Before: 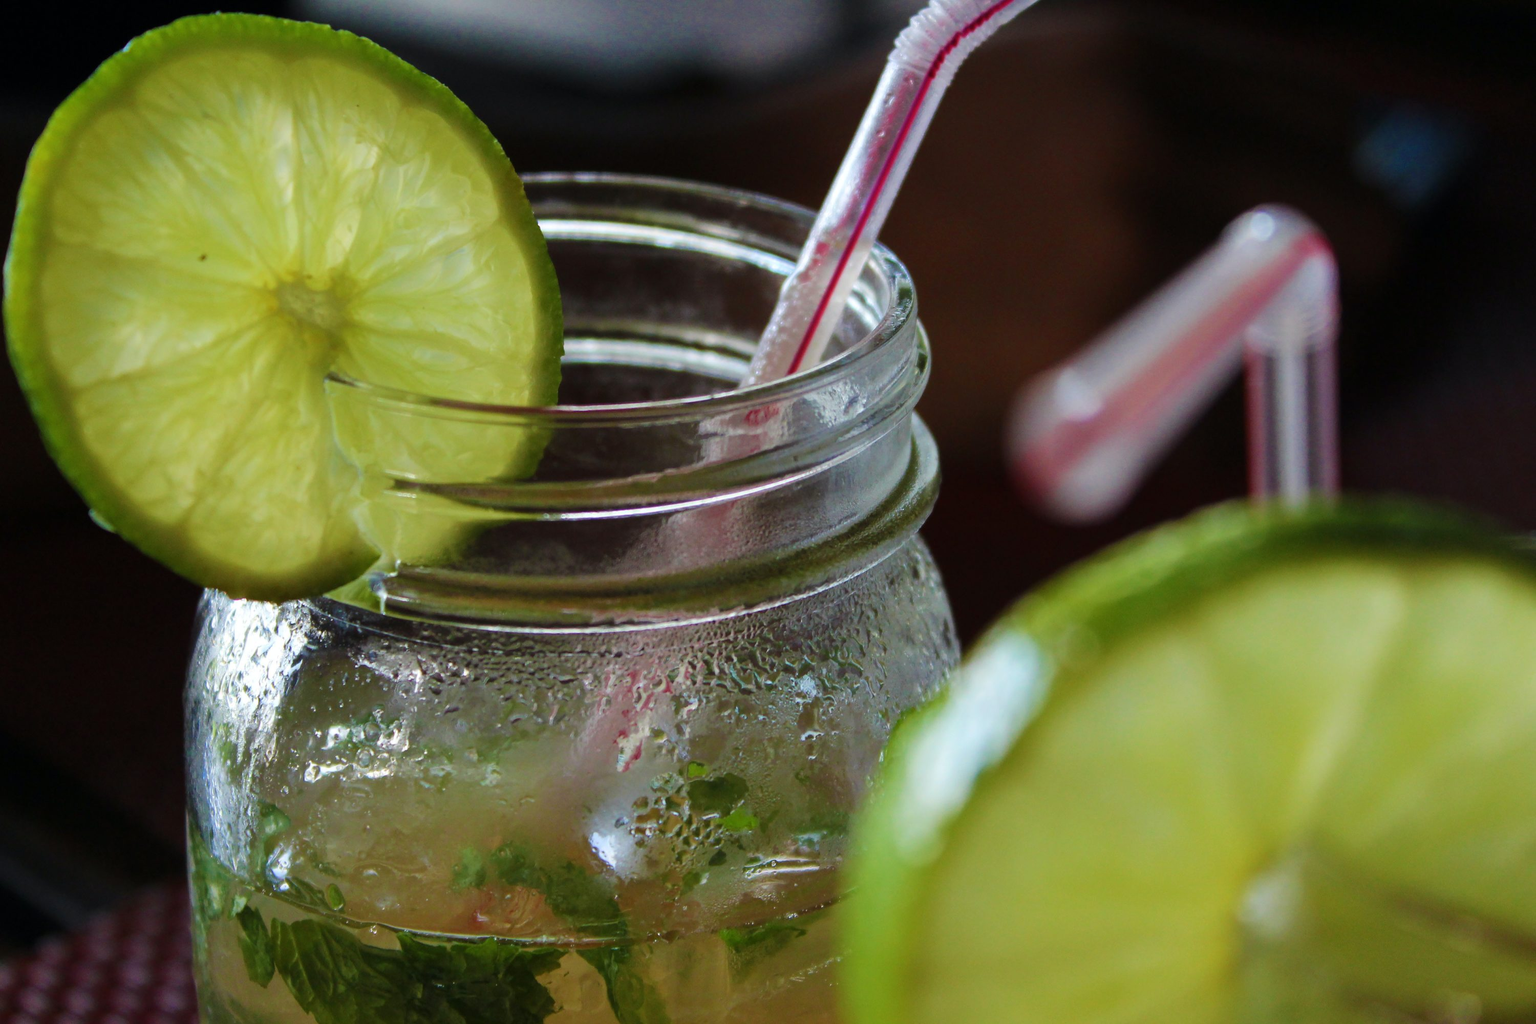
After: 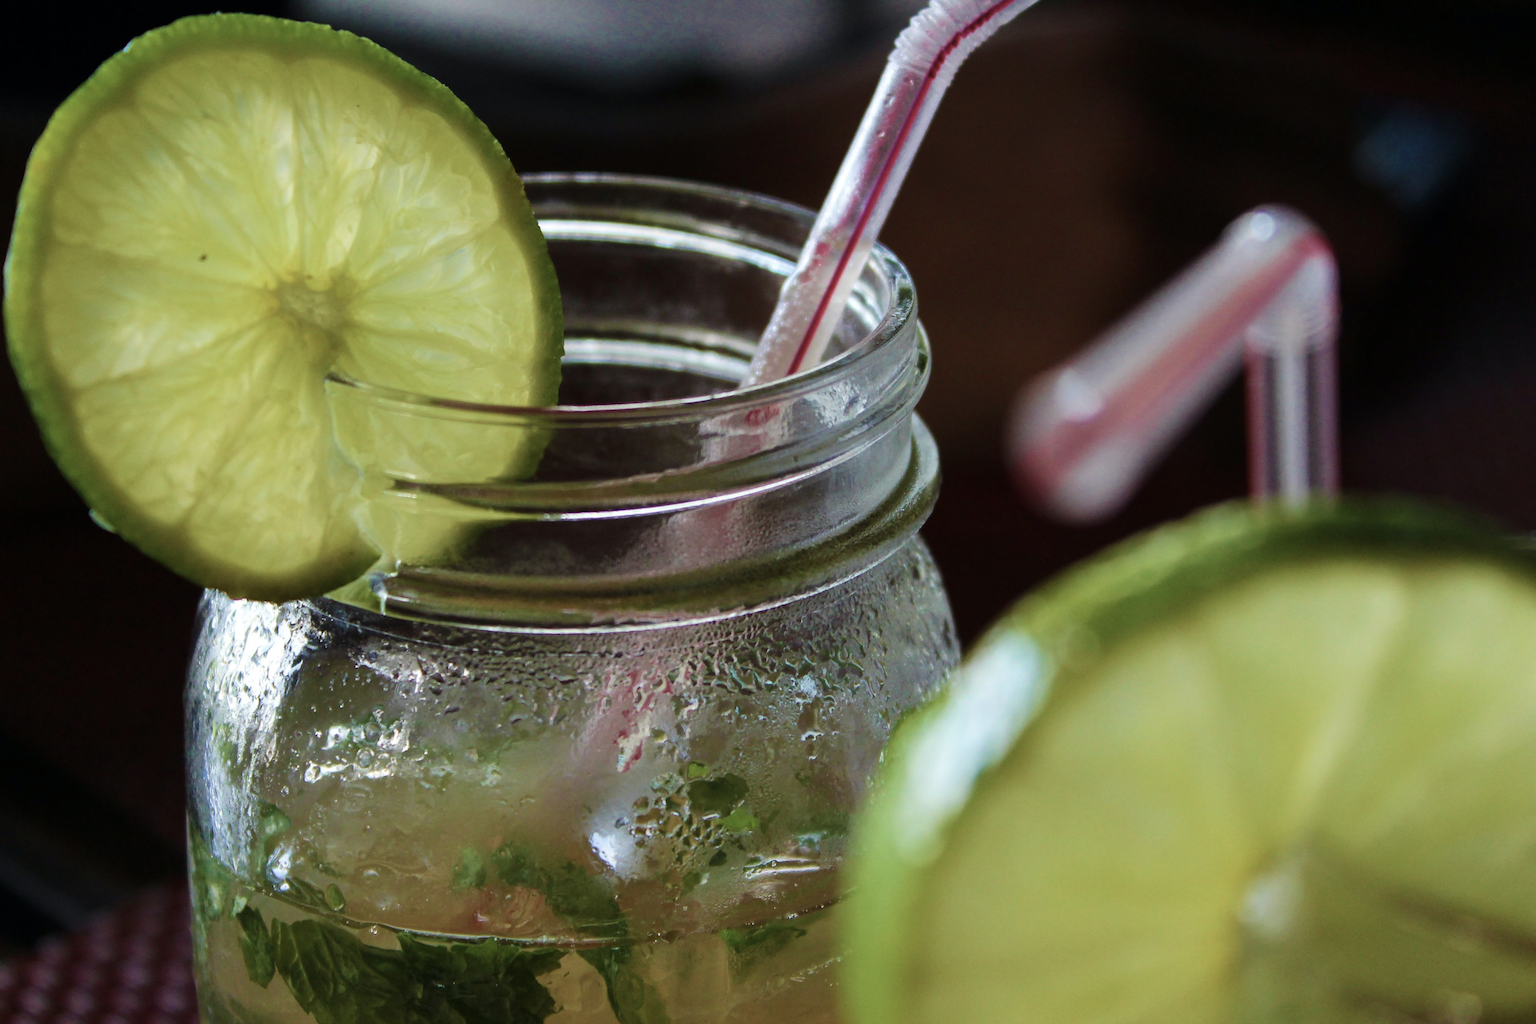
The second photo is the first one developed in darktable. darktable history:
white balance: emerald 1
contrast brightness saturation: contrast 0.1, saturation -0.3
velvia: on, module defaults
